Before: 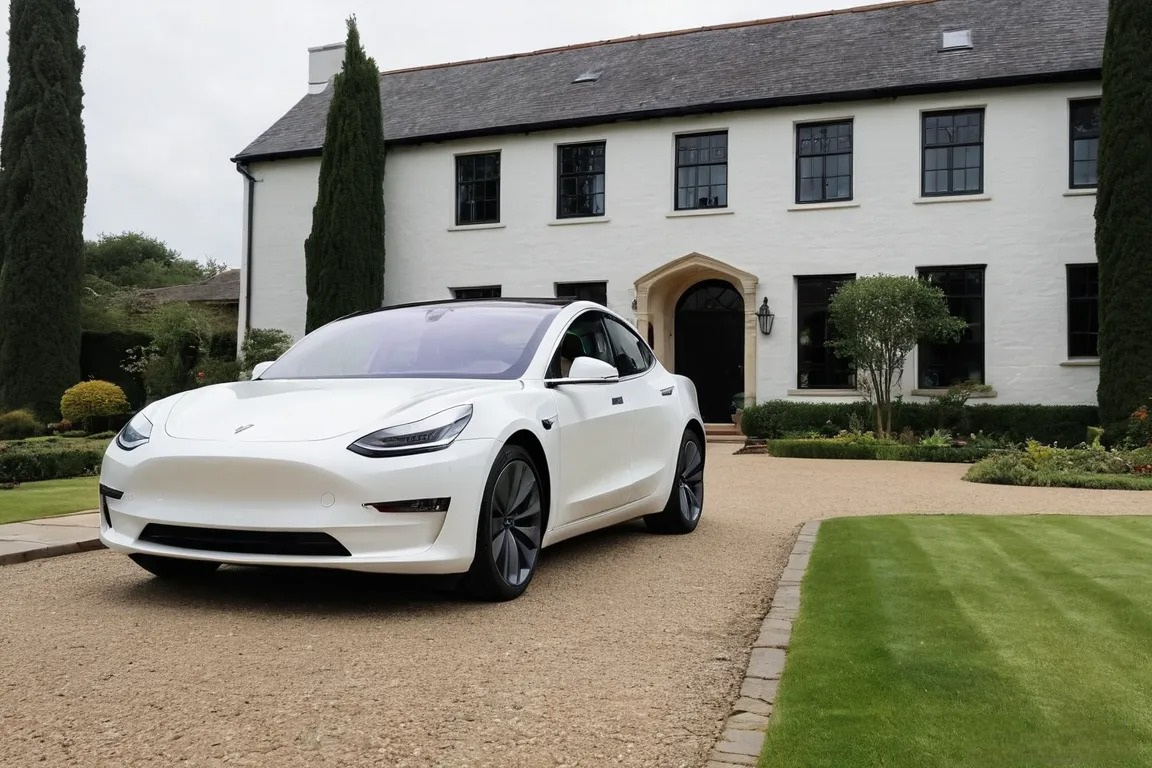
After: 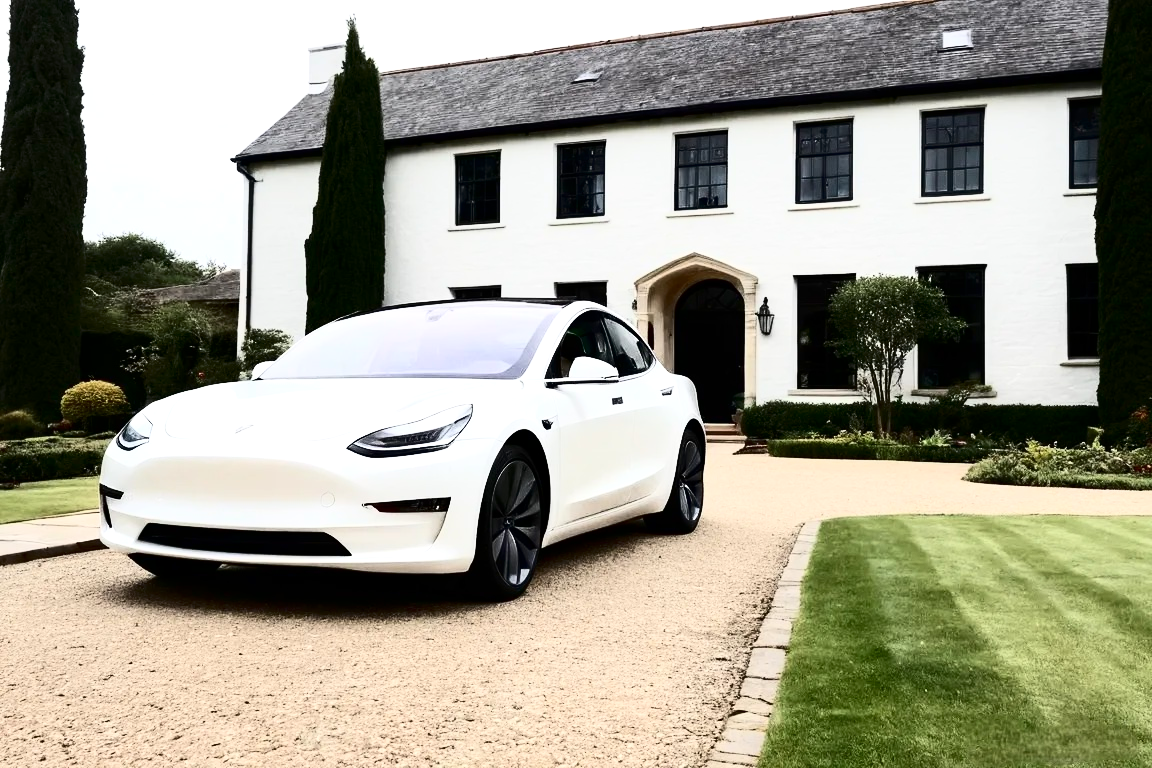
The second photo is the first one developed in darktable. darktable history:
exposure: black level correction 0.001, exposure 0.498 EV, compensate exposure bias true, compensate highlight preservation false
contrast brightness saturation: contrast 0.492, saturation -0.091
